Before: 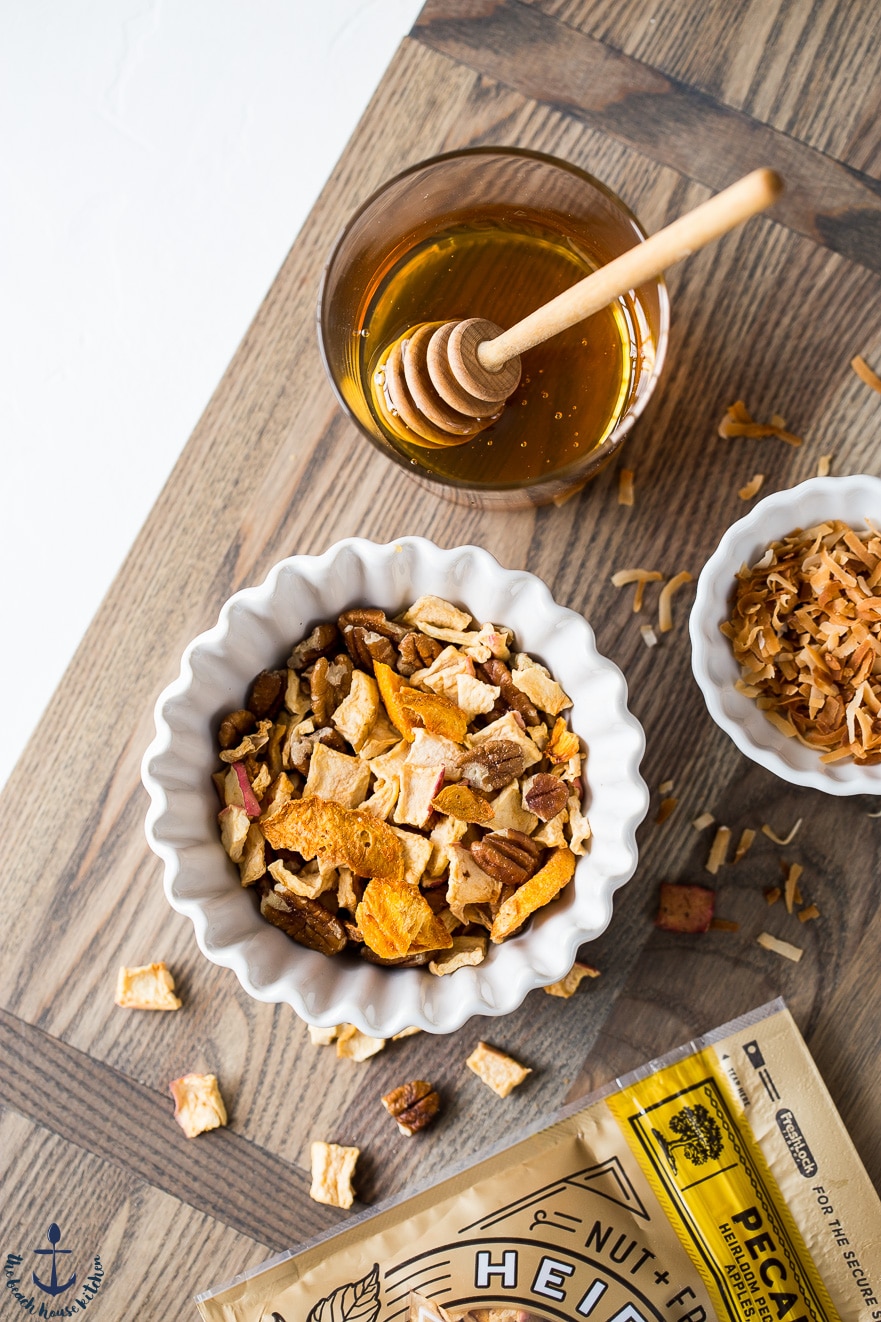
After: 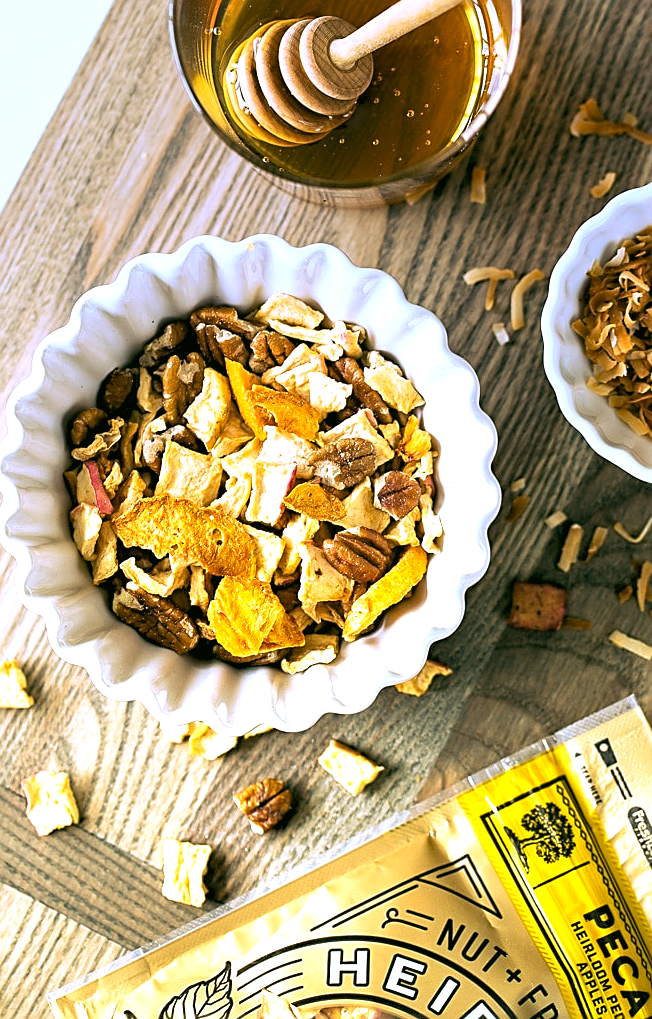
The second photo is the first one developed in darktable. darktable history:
haze removal: adaptive false
rgb curve: curves: ch0 [(0.123, 0.061) (0.995, 0.887)]; ch1 [(0.06, 0.116) (1, 0.906)]; ch2 [(0, 0) (0.824, 0.69) (1, 1)], mode RGB, independent channels, compensate middle gray true
sharpen: on, module defaults
crop: left 16.871%, top 22.857%, right 9.116%
graduated density: hue 238.83°, saturation 50%
tone equalizer: on, module defaults
rgb levels: levels [[0.01, 0.419, 0.839], [0, 0.5, 1], [0, 0.5, 1]]
exposure: black level correction 0, exposure 1.2 EV, compensate exposure bias true, compensate highlight preservation false
